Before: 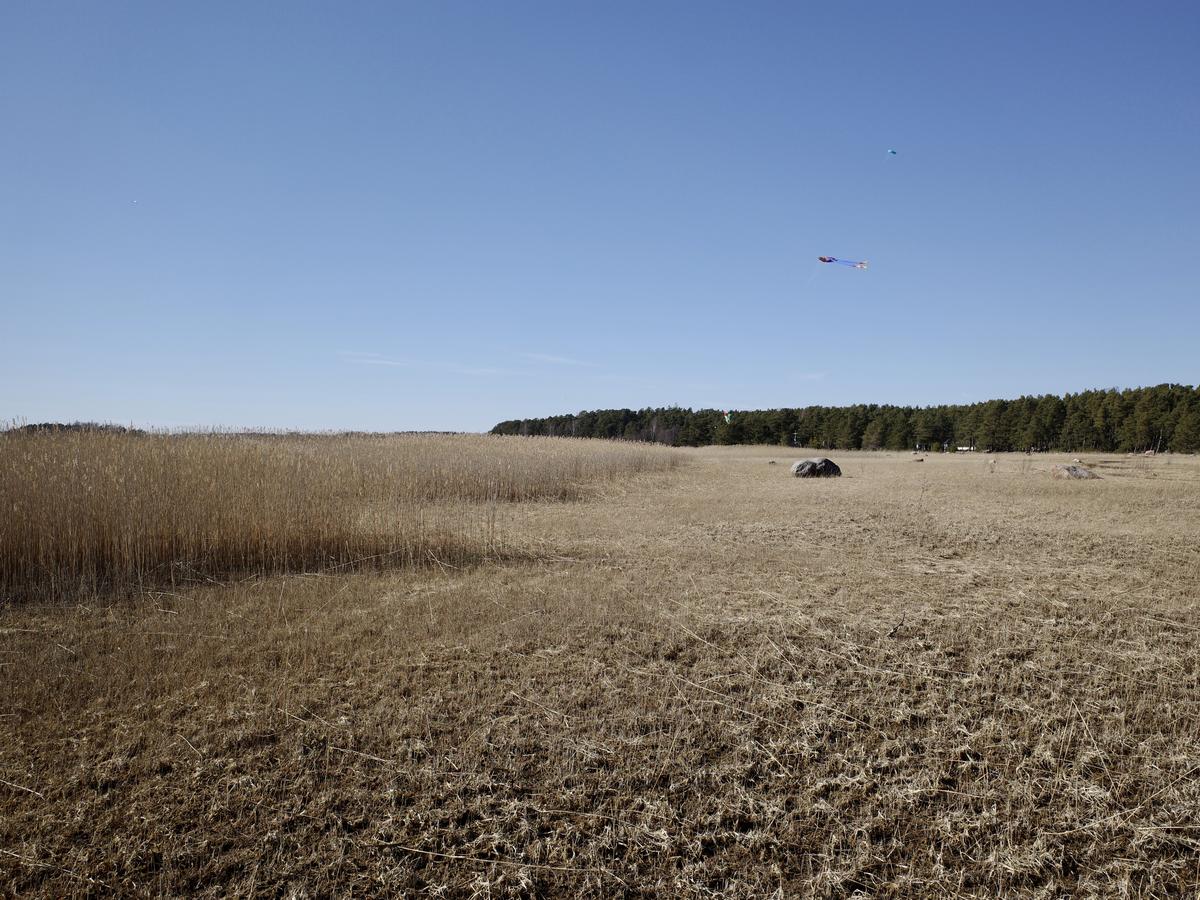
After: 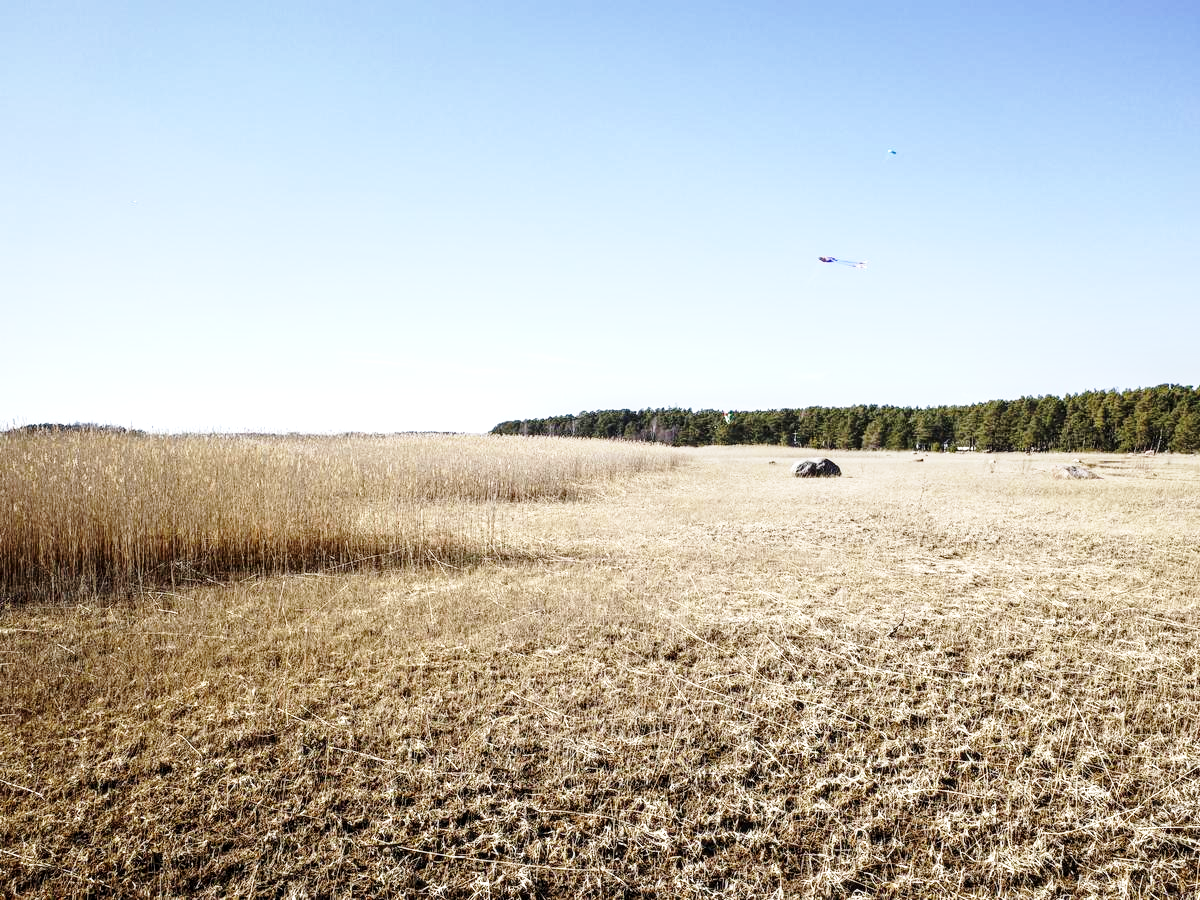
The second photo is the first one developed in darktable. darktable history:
base curve: curves: ch0 [(0, 0) (0.028, 0.03) (0.121, 0.232) (0.46, 0.748) (0.859, 0.968) (1, 1)], preserve colors none
local contrast: detail 130%
exposure: exposure 0.756 EV, compensate highlight preservation false
